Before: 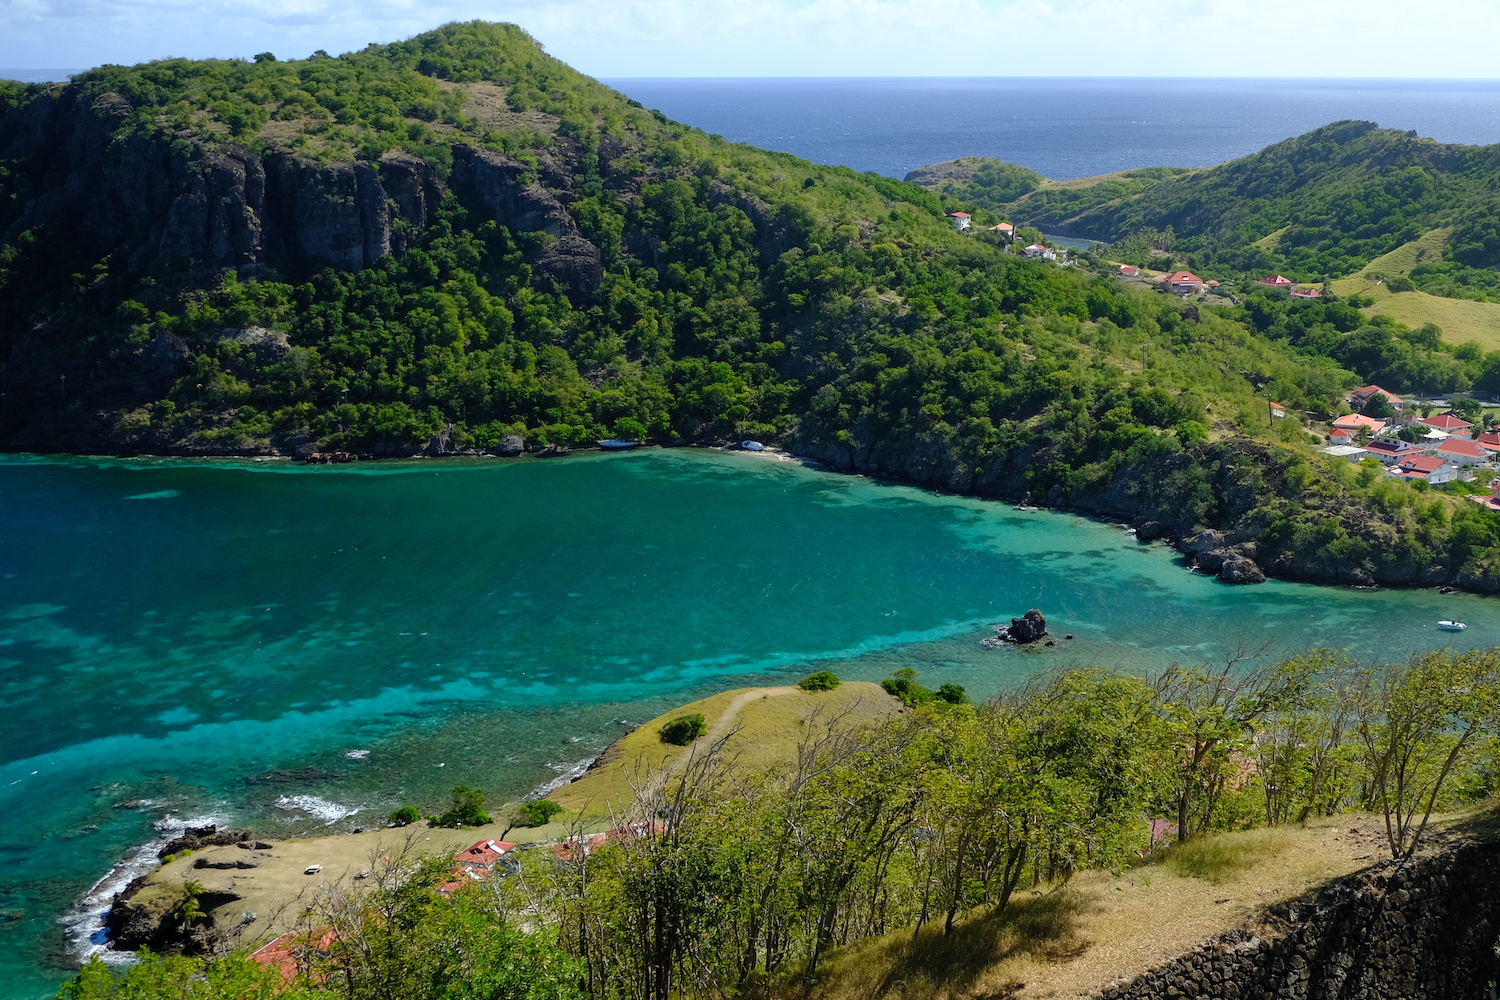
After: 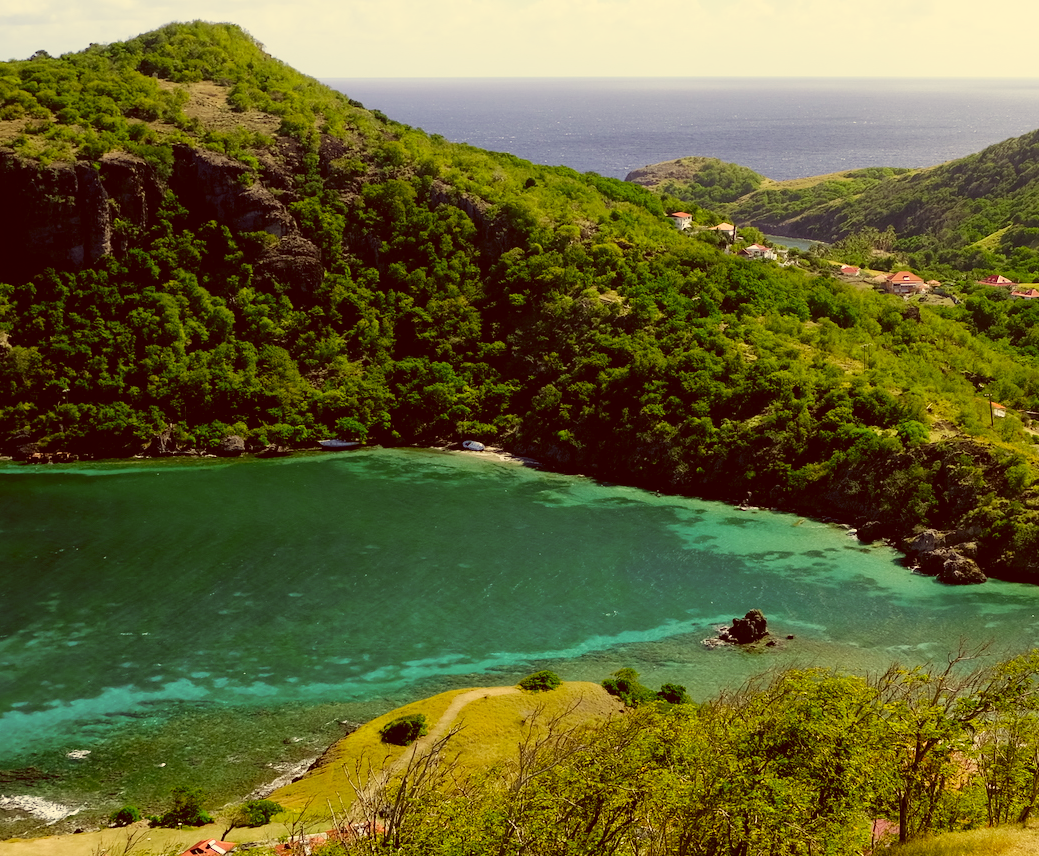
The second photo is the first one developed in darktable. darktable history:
color correction: highlights a* 1.13, highlights b* 24.28, shadows a* 15.53, shadows b* 24.26
crop: left 18.643%, right 12.065%, bottom 14.374%
tone curve: curves: ch0 [(0, 0) (0.128, 0.068) (0.292, 0.274) (0.46, 0.482) (0.653, 0.717) (0.819, 0.869) (0.998, 0.969)]; ch1 [(0, 0) (0.384, 0.365) (0.463, 0.45) (0.486, 0.486) (0.503, 0.504) (0.517, 0.517) (0.549, 0.572) (0.583, 0.615) (0.672, 0.699) (0.774, 0.817) (1, 1)]; ch2 [(0, 0) (0.374, 0.344) (0.446, 0.443) (0.494, 0.5) (0.527, 0.529) (0.565, 0.591) (0.644, 0.682) (1, 1)], preserve colors none
